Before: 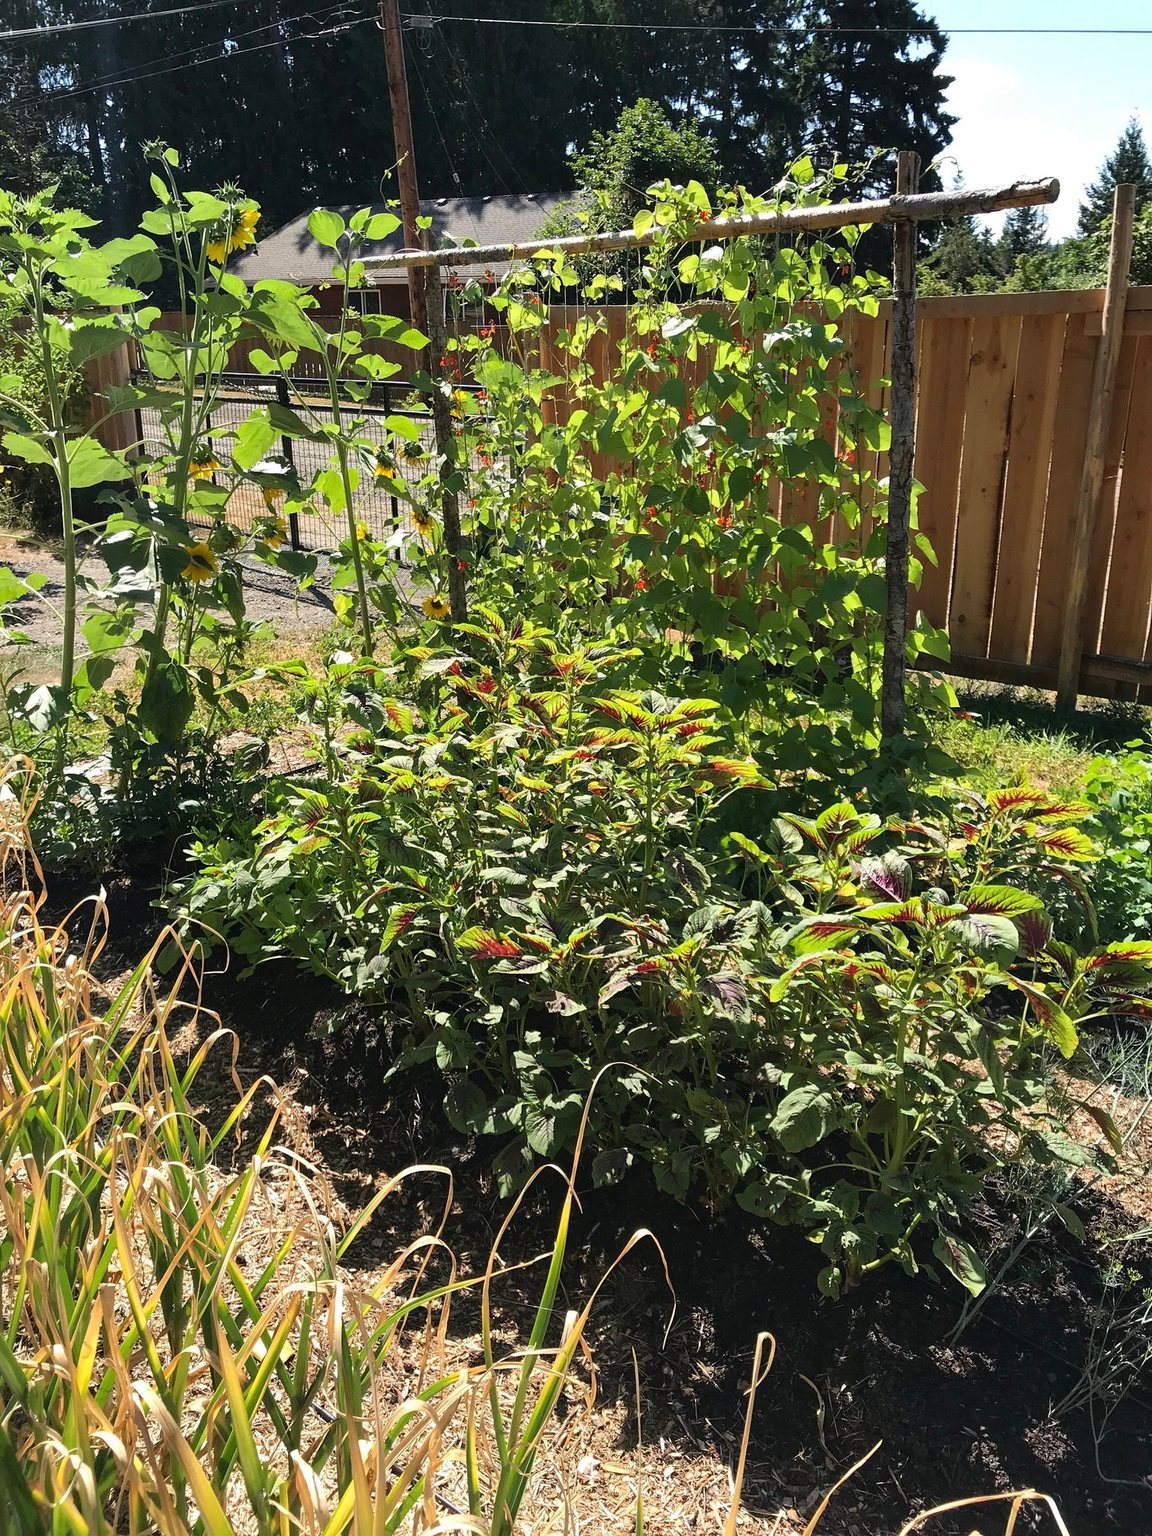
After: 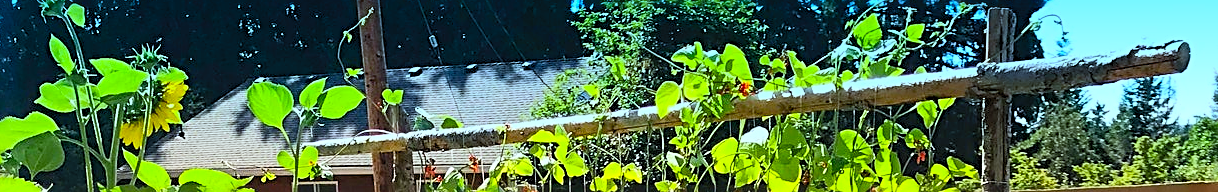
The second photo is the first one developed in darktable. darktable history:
crop and rotate: left 9.644%, top 9.491%, right 6.021%, bottom 80.509%
contrast brightness saturation: contrast 0.24, brightness 0.26, saturation 0.39
sharpen: radius 2.531, amount 0.628
color balance rgb: perceptual saturation grading › global saturation 30%, global vibrance 10%
graduated density: density 2.02 EV, hardness 44%, rotation 0.374°, offset 8.21, hue 208.8°, saturation 97%
